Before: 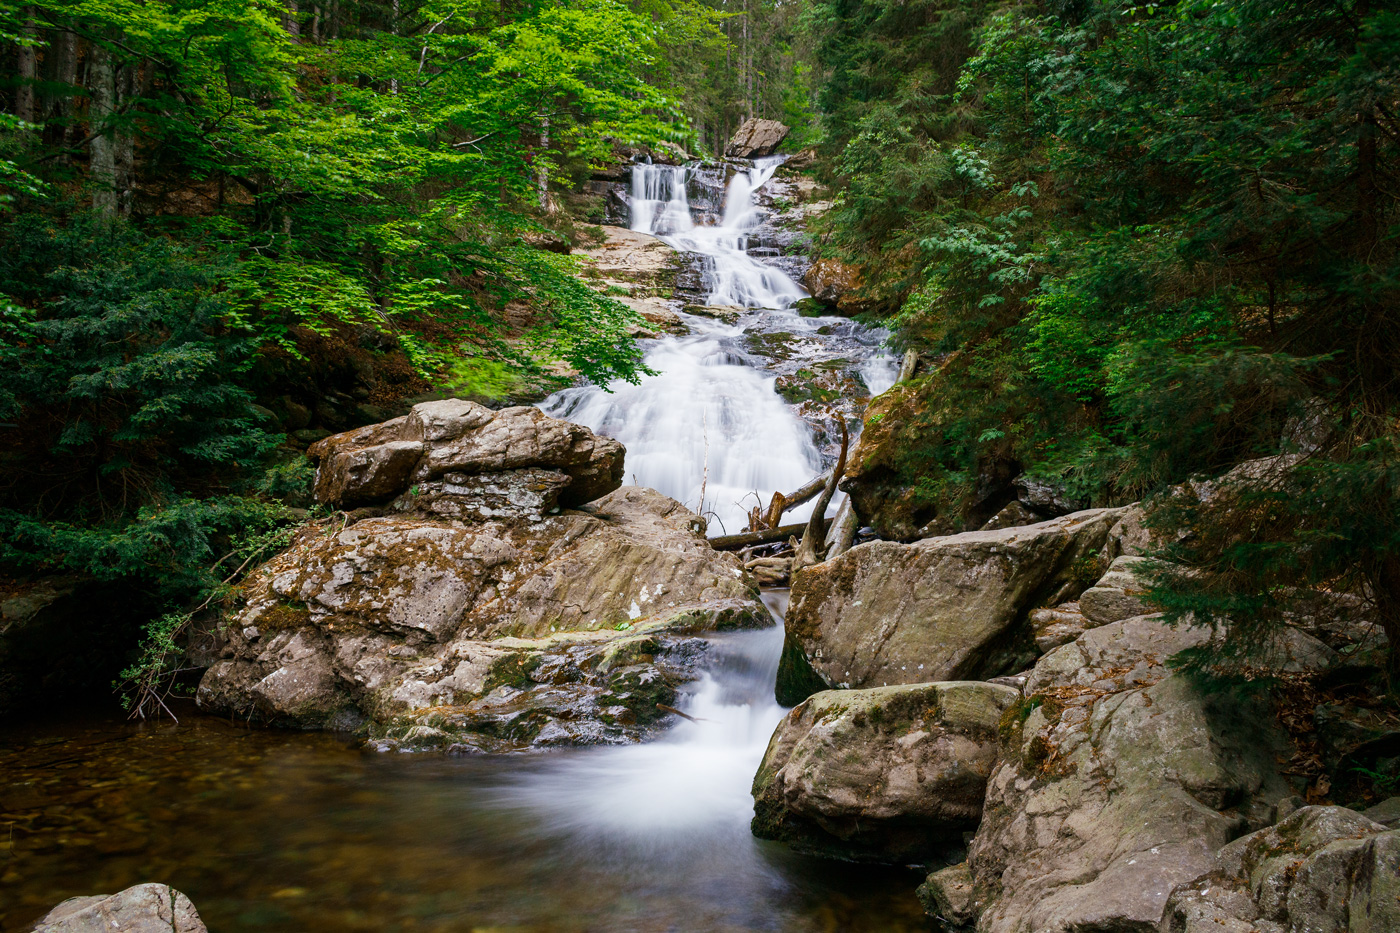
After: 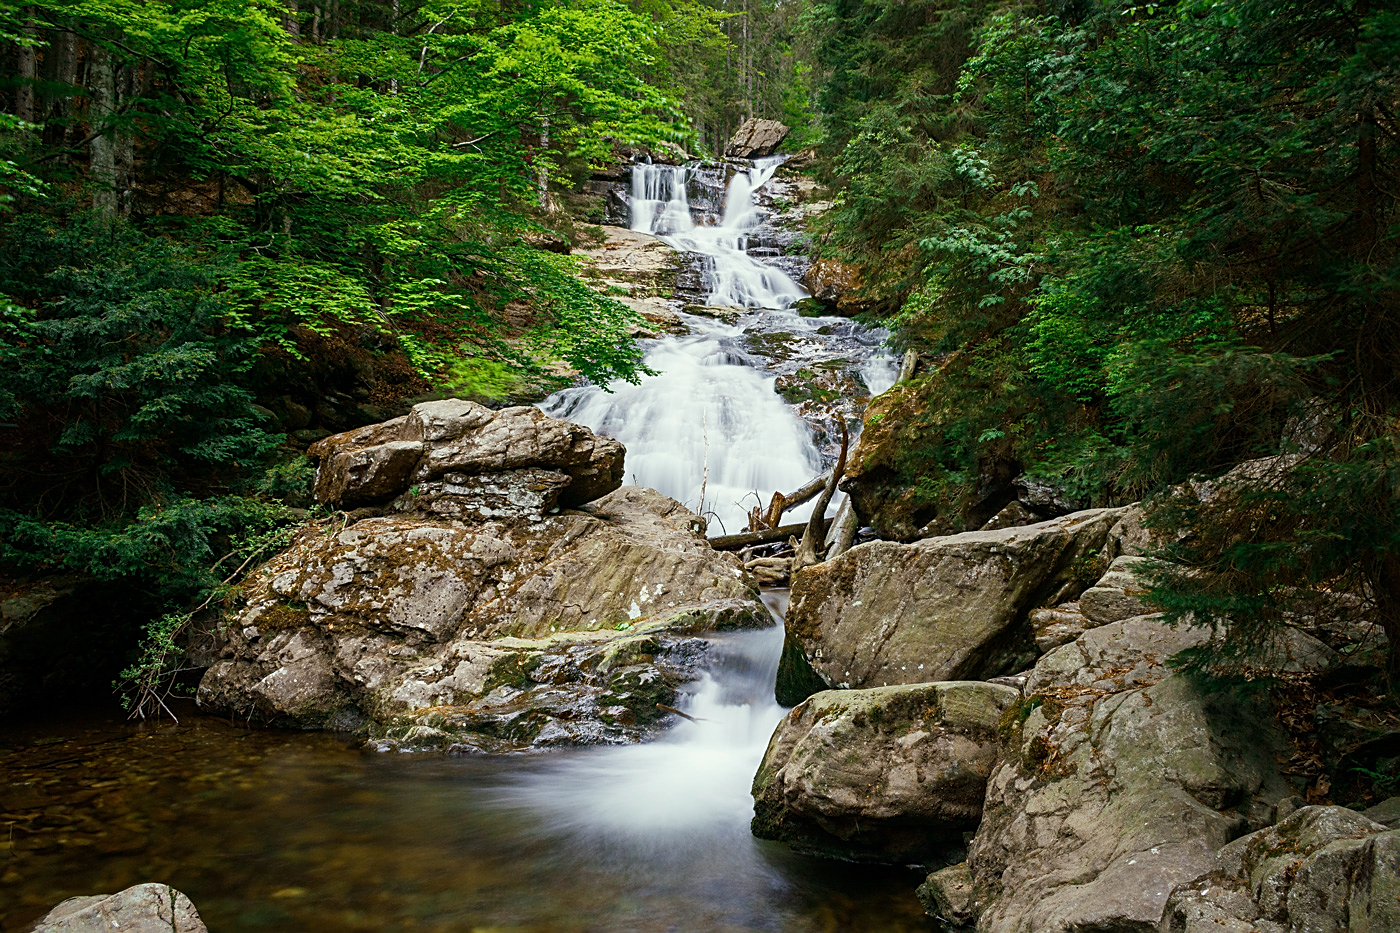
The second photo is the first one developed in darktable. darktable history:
color correction: highlights a* -4.64, highlights b* 5.05, saturation 0.943
sharpen: on, module defaults
